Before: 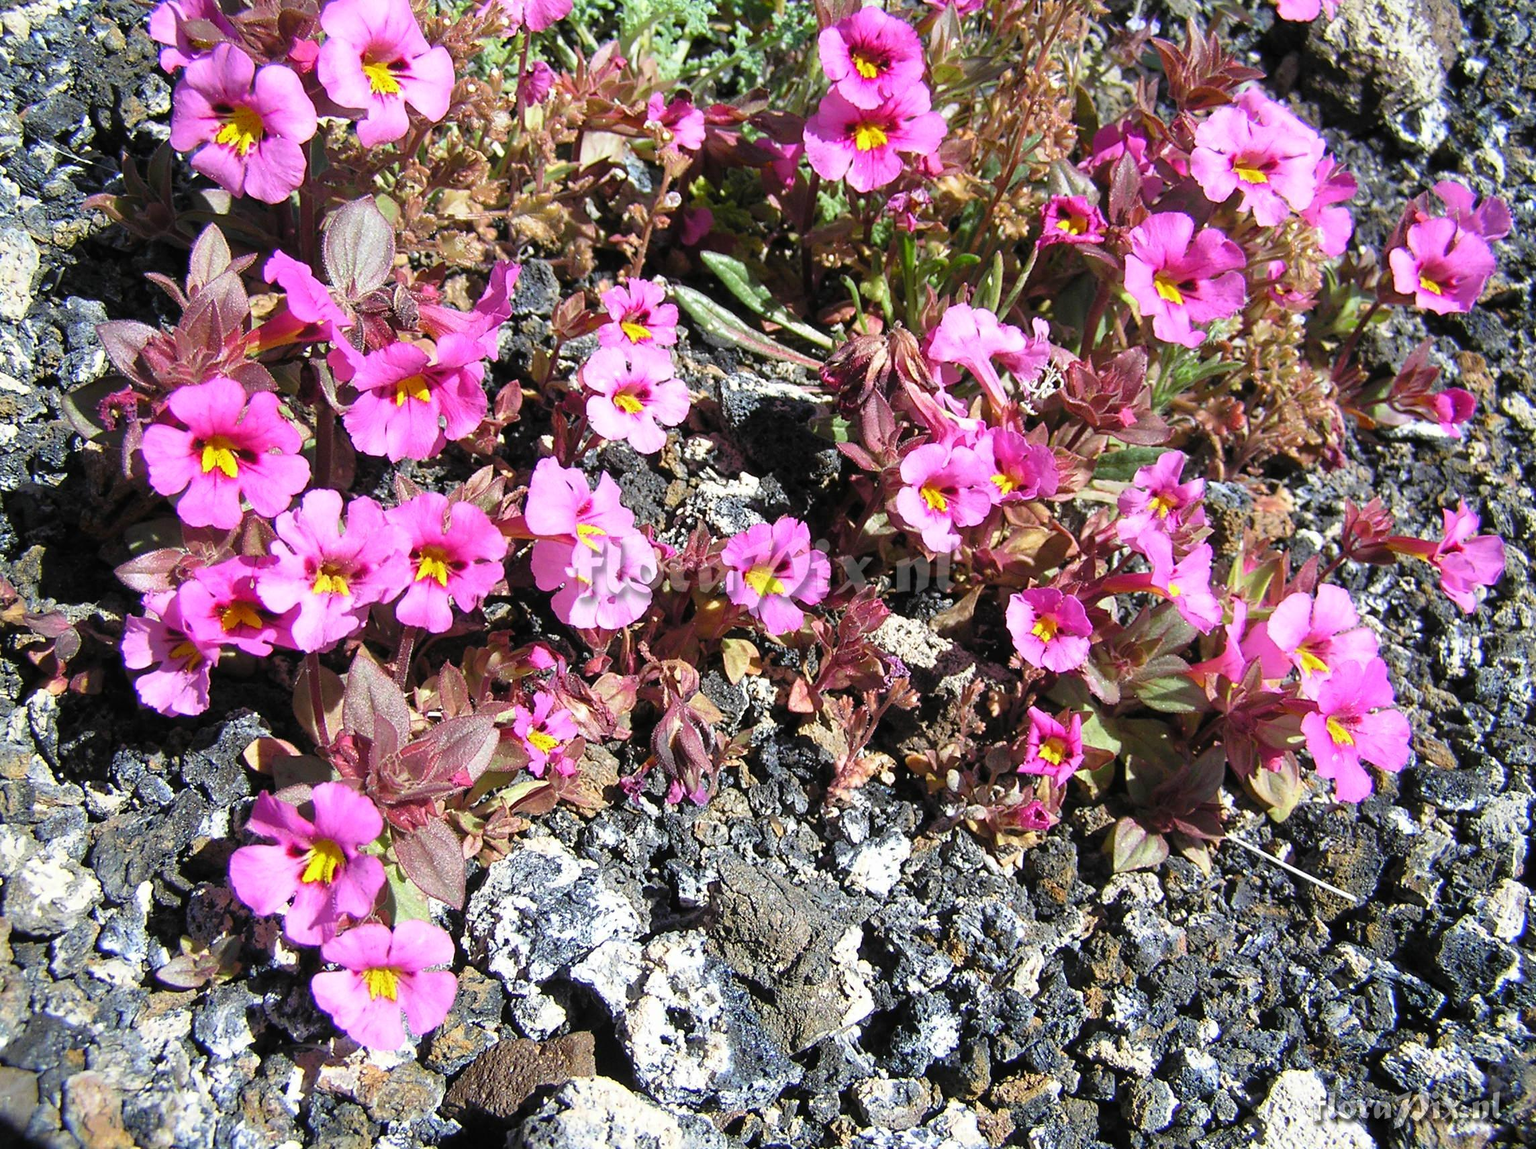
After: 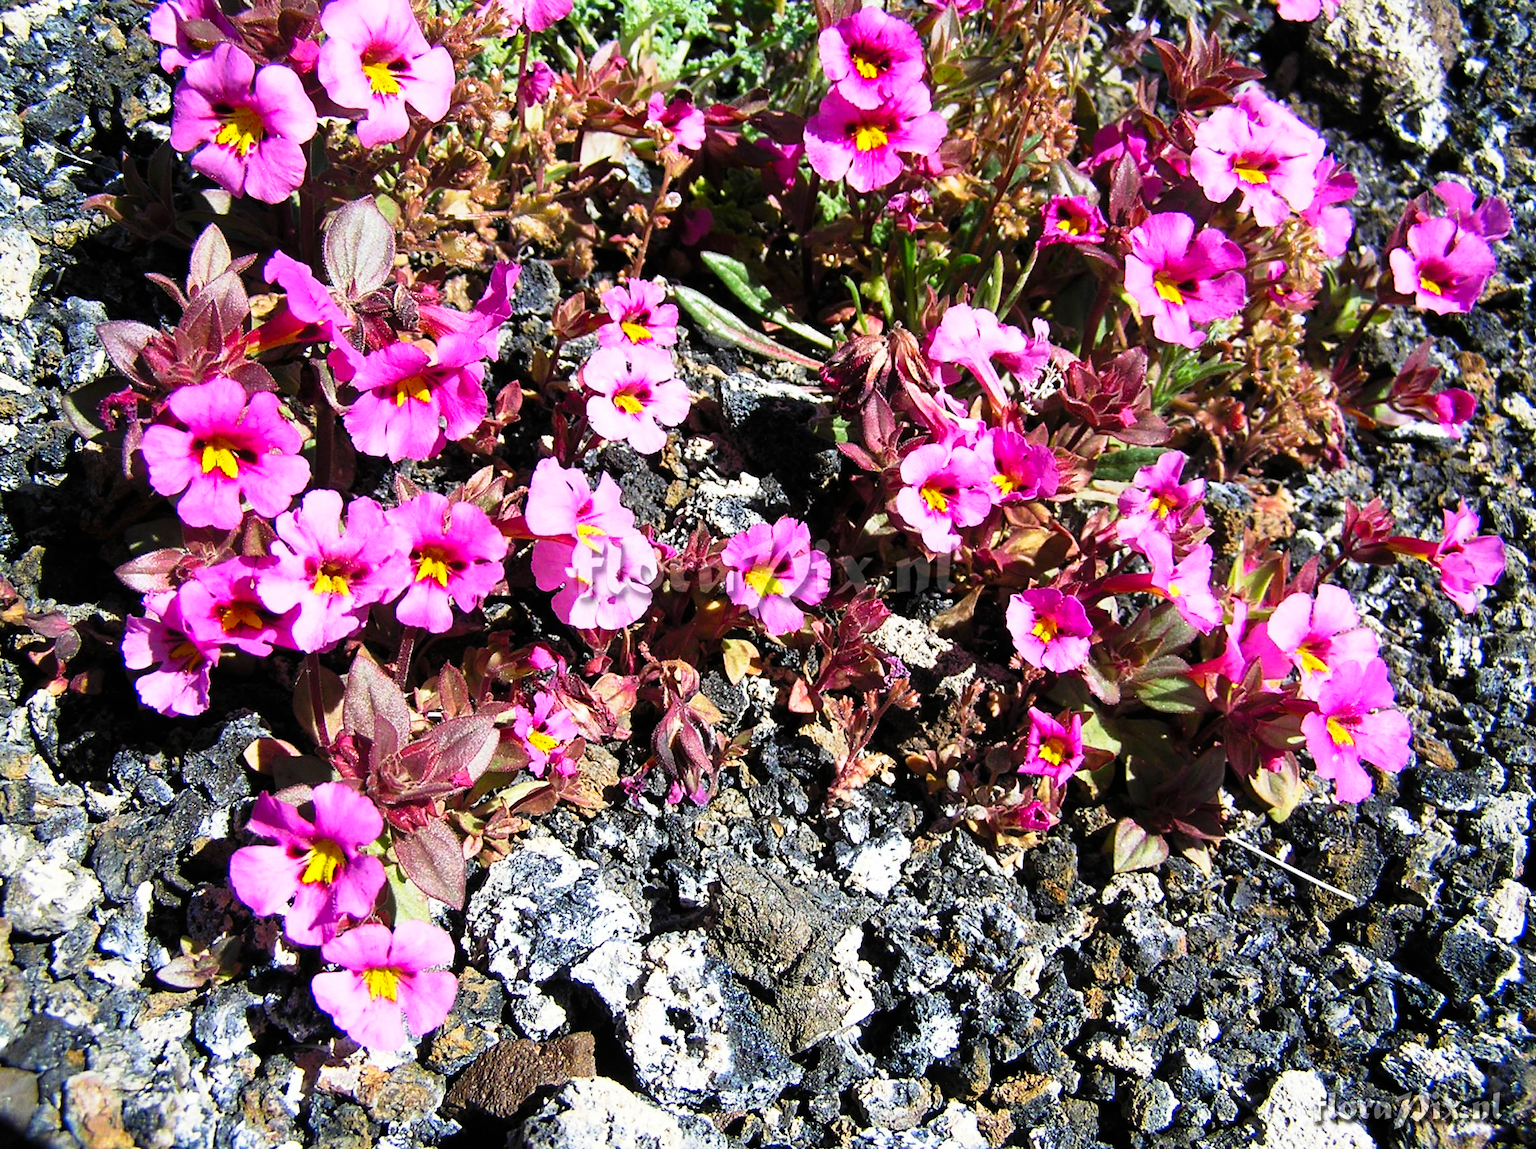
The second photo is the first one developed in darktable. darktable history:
tone curve: curves: ch0 [(0, 0) (0.042, 0.01) (0.223, 0.123) (0.59, 0.574) (0.802, 0.868) (1, 1)], preserve colors none
